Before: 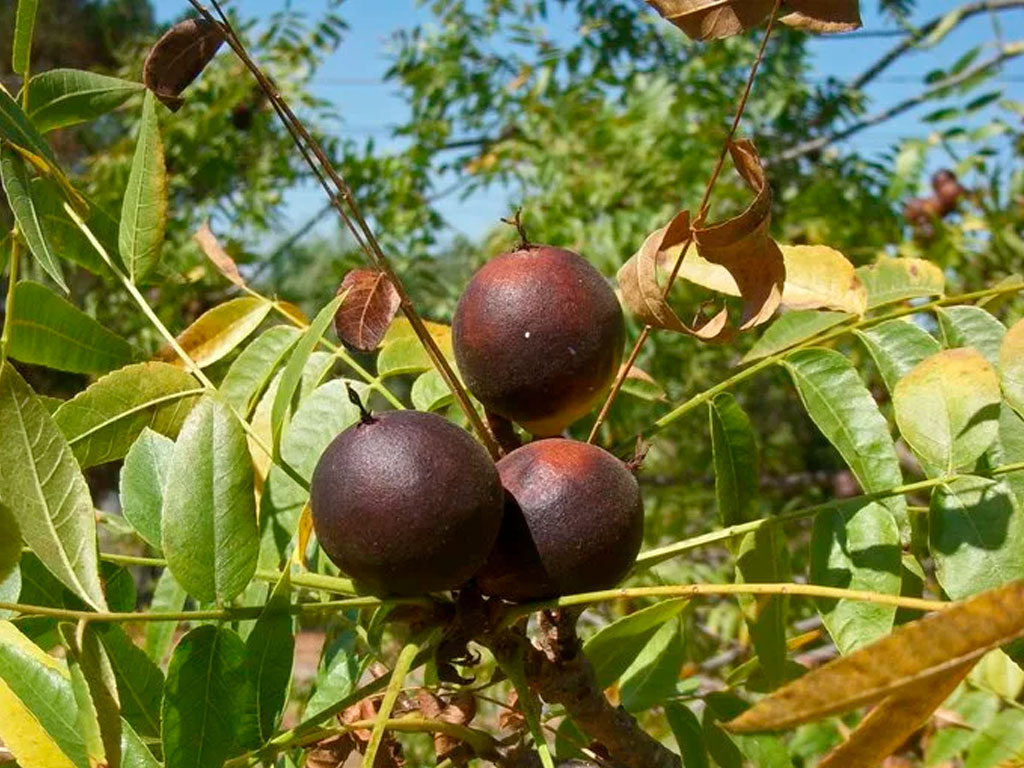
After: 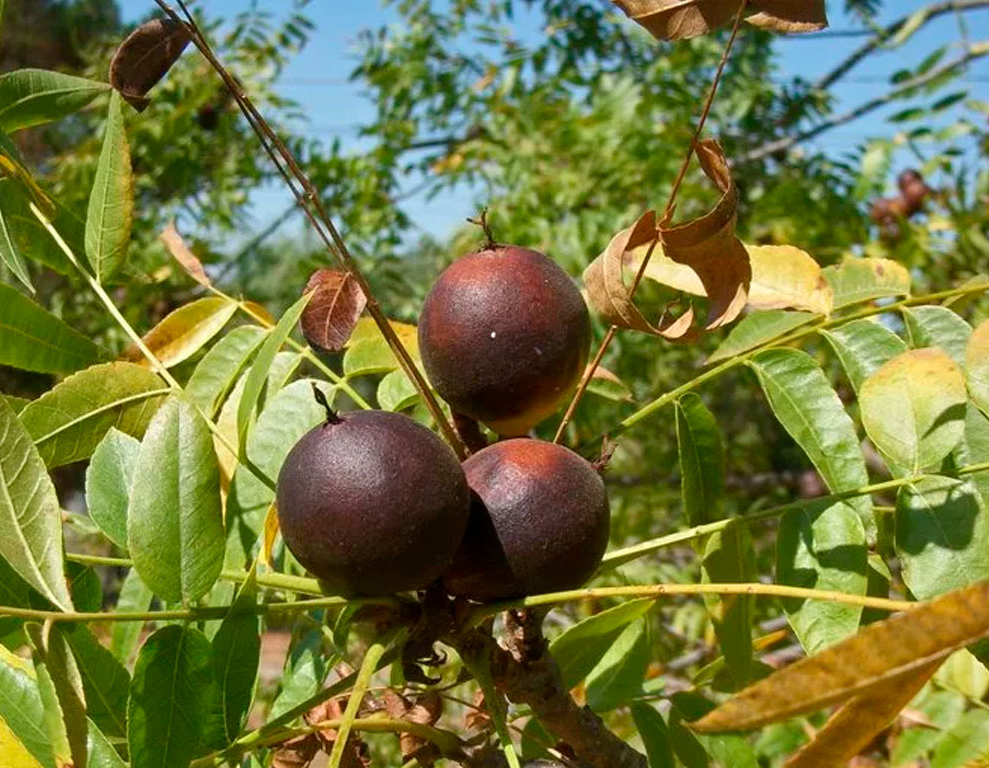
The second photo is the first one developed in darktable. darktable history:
crop and rotate: left 3.401%
